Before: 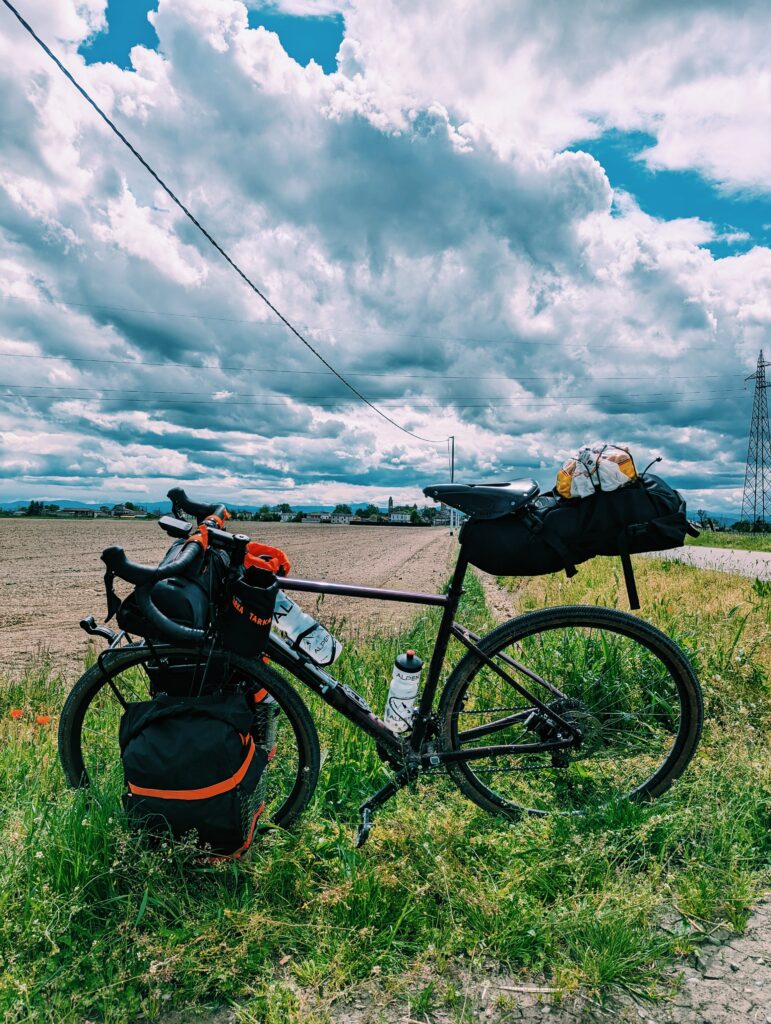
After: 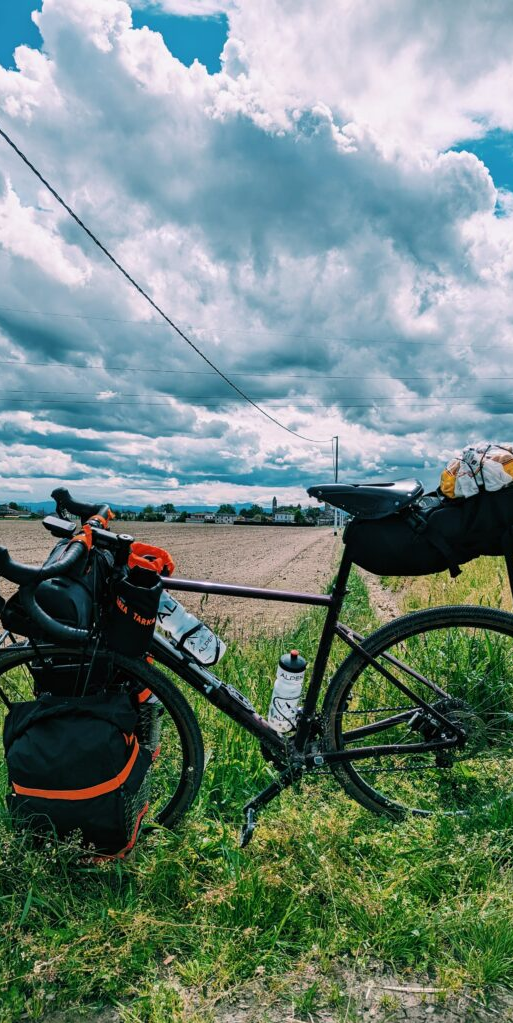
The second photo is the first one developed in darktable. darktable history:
crop and rotate: left 15.055%, right 18.278%
white balance: emerald 1
